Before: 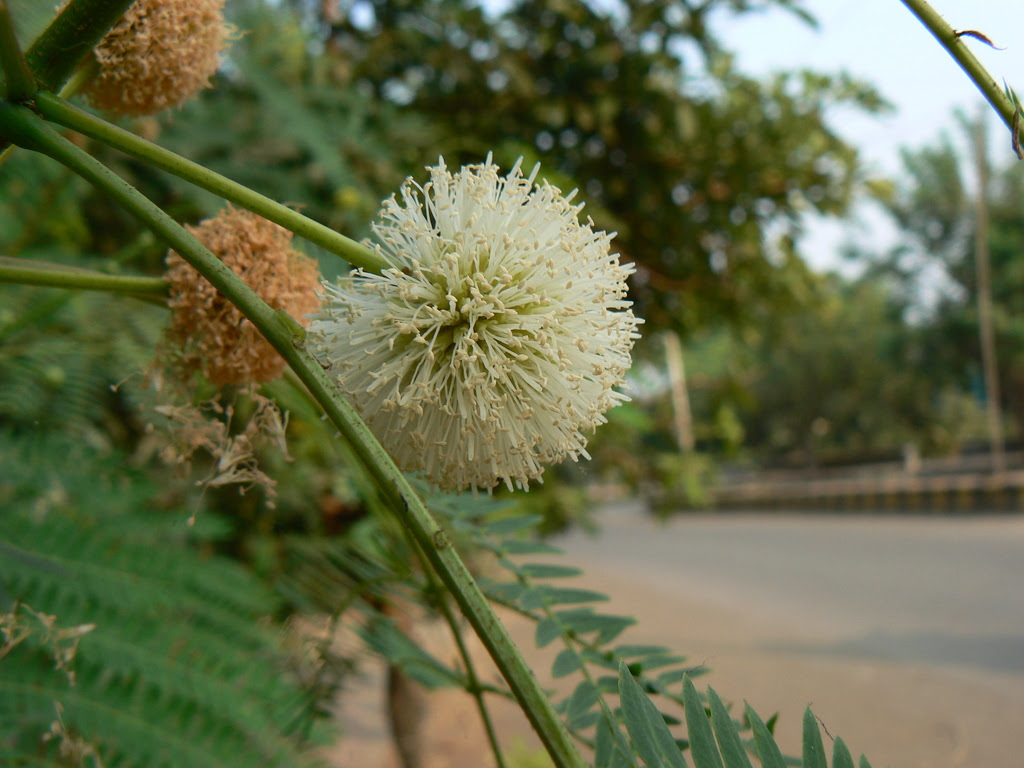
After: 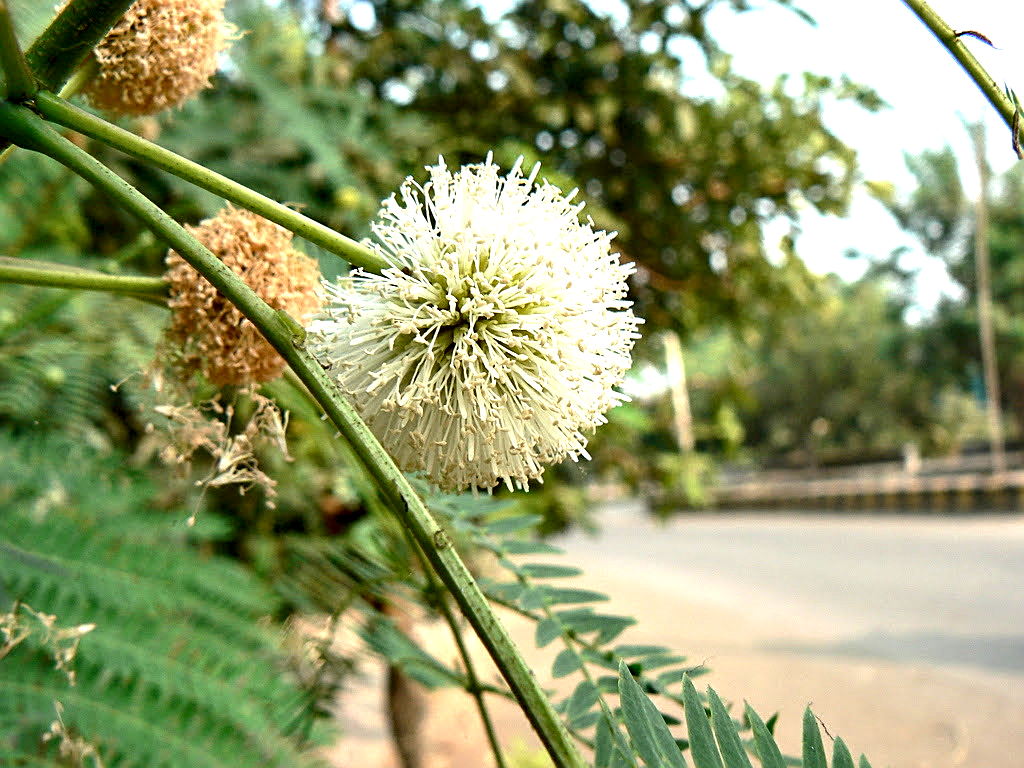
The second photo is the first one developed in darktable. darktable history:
sharpen: on, module defaults
exposure: exposure 1.25 EV, compensate exposure bias true, compensate highlight preservation false
contrast equalizer: y [[0.601, 0.6, 0.598, 0.598, 0.6, 0.601], [0.5 ×6], [0.5 ×6], [0 ×6], [0 ×6]]
